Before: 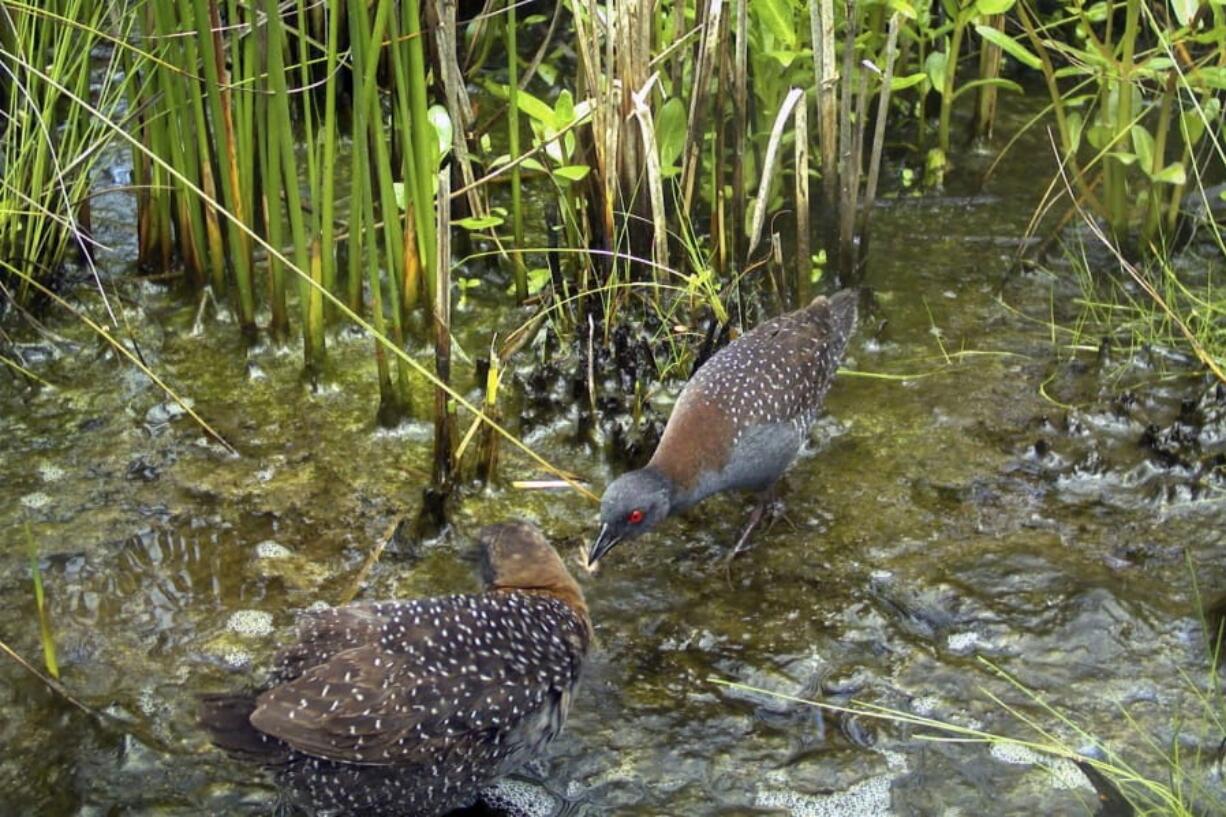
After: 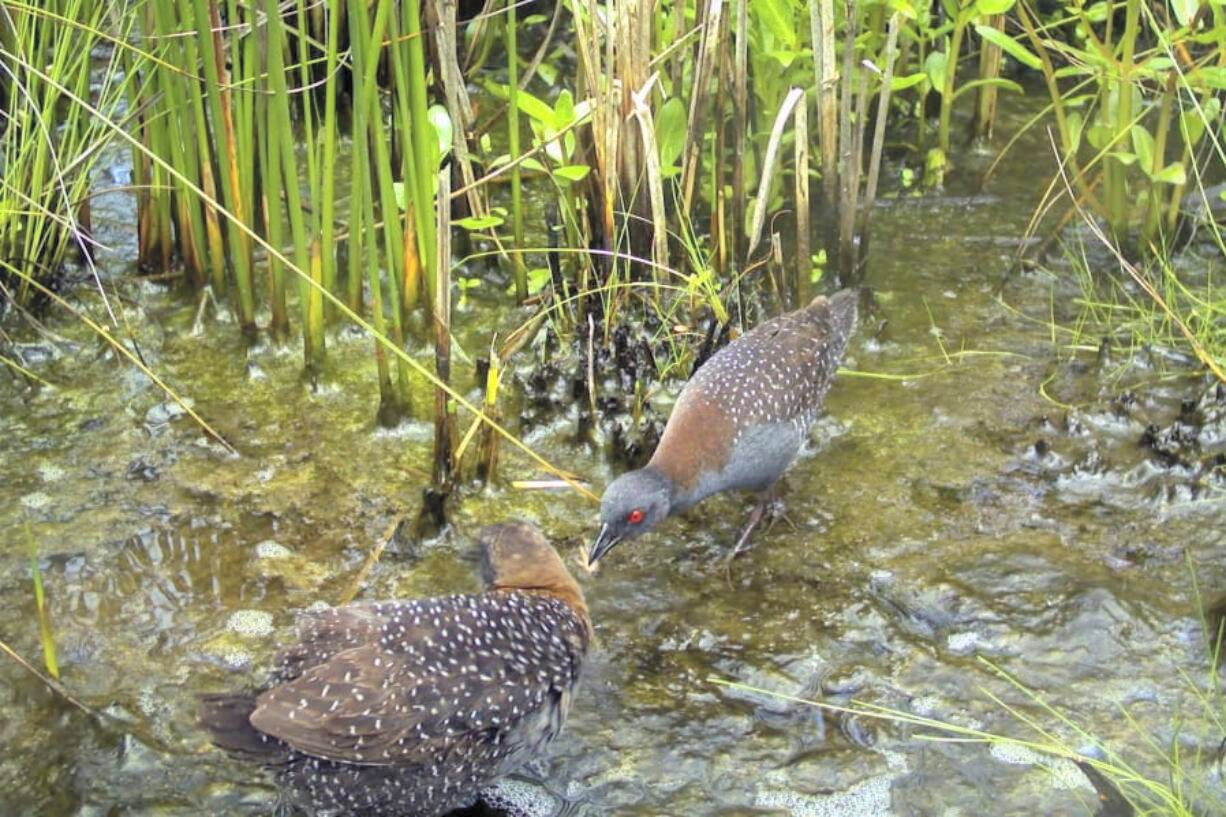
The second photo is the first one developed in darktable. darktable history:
contrast brightness saturation: contrast 0.1, brightness 0.316, saturation 0.138
